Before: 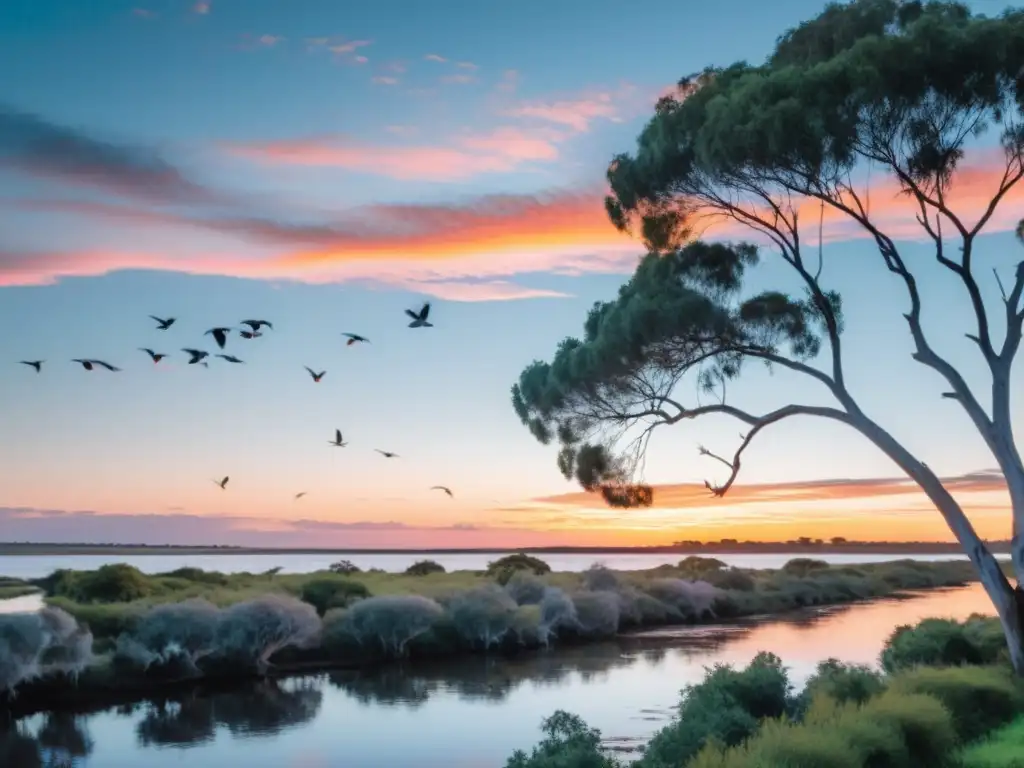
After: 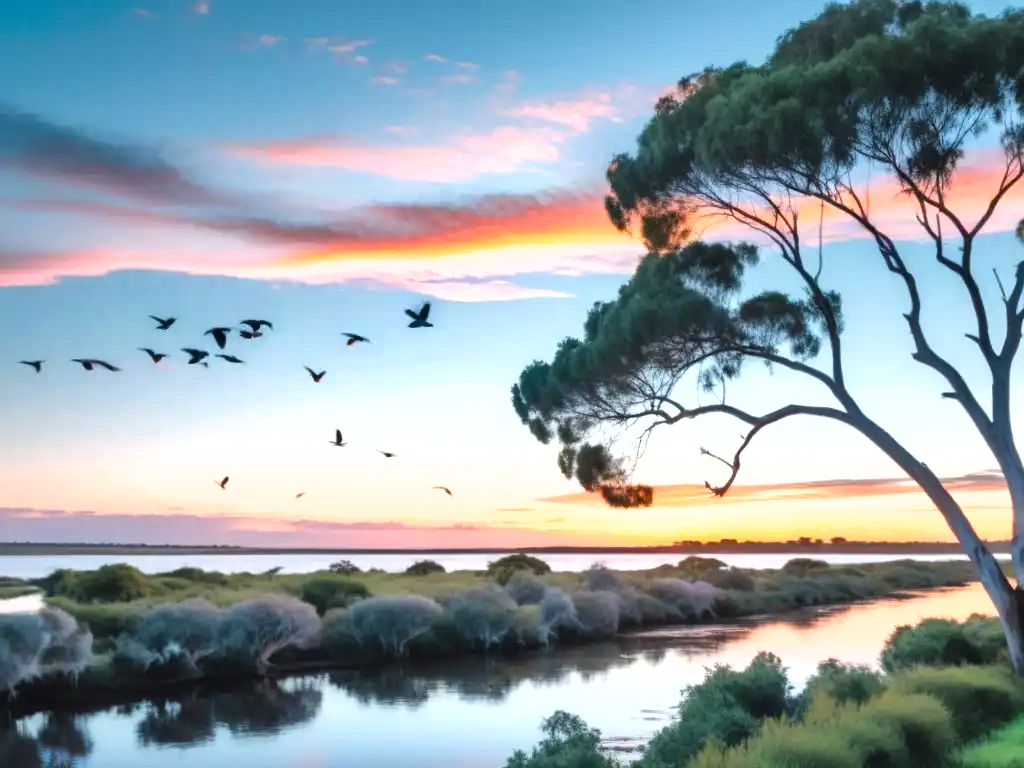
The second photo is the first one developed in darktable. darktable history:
shadows and highlights: soften with gaussian
exposure: black level correction 0, exposure 0.694 EV, compensate exposure bias true, compensate highlight preservation false
